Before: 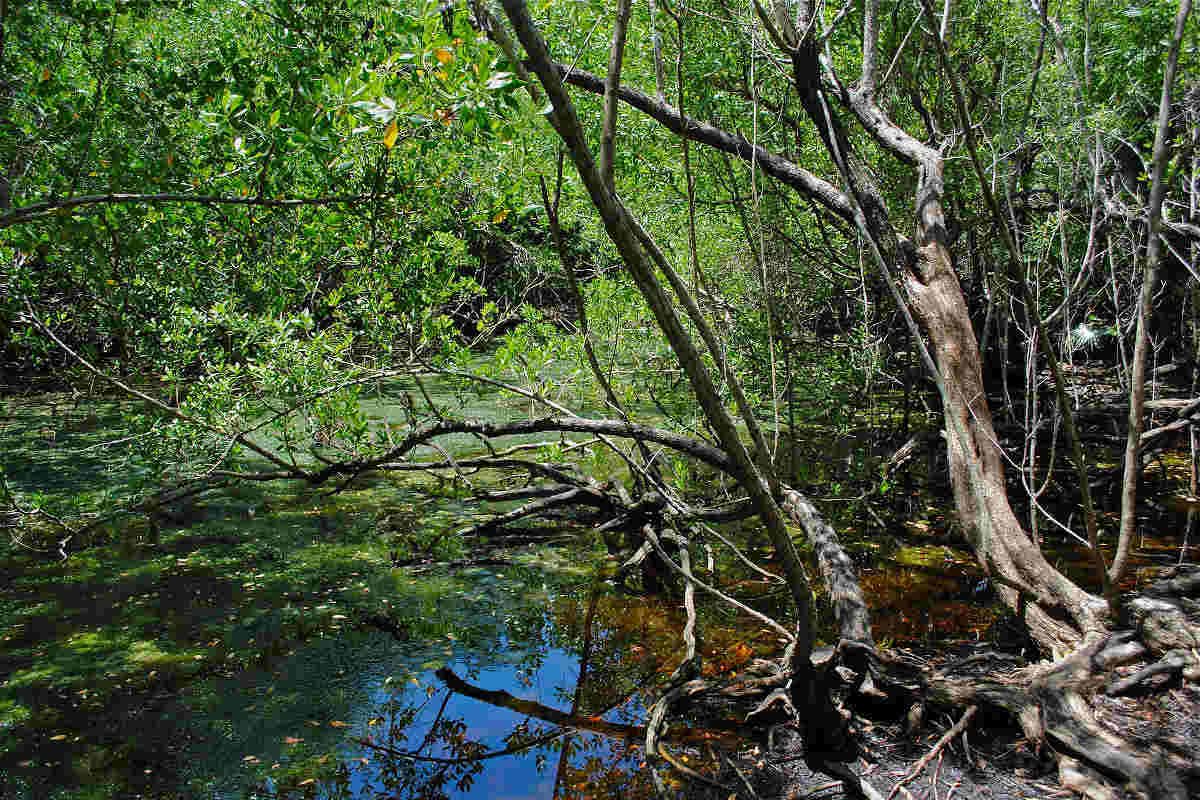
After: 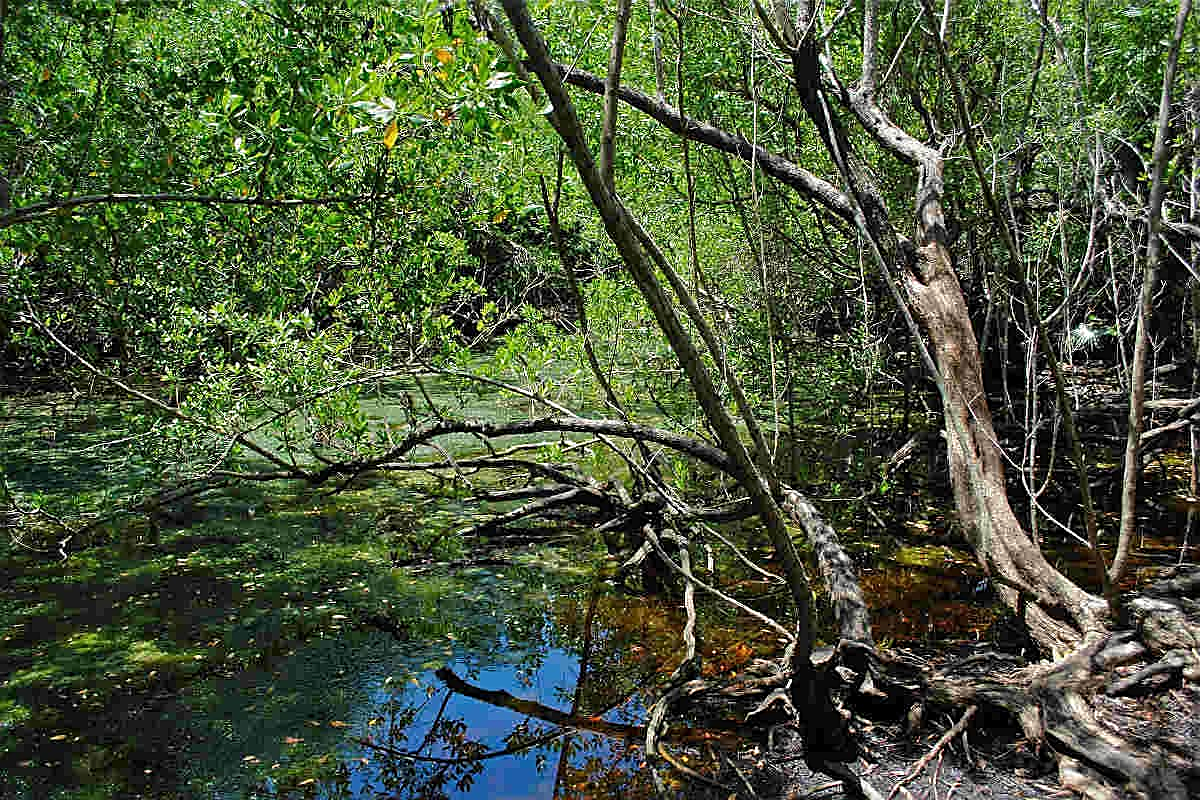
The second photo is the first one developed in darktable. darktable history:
color balance rgb: highlights gain › luminance 5.947%, highlights gain › chroma 1.212%, highlights gain › hue 91.43°, perceptual saturation grading › global saturation 0.021%
sharpen: on, module defaults
